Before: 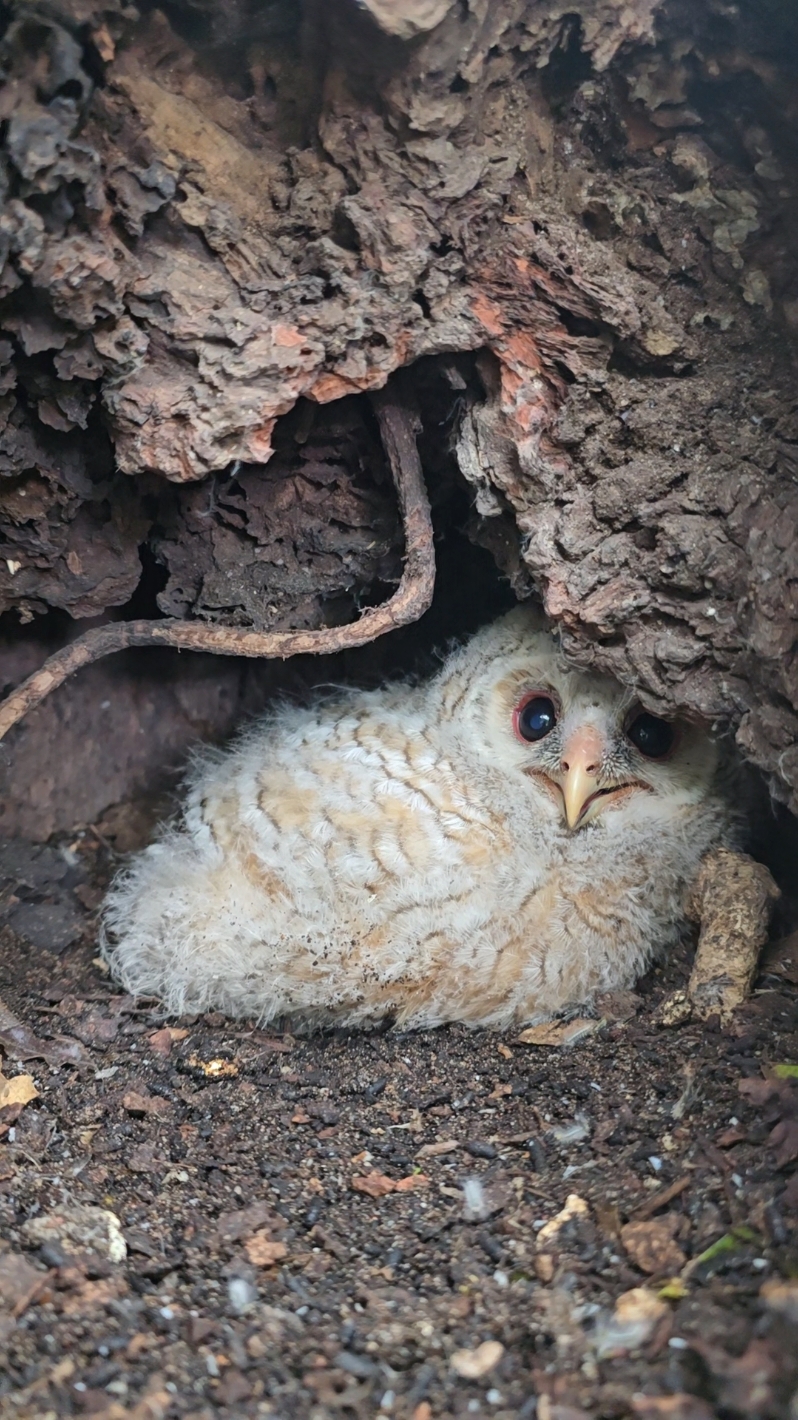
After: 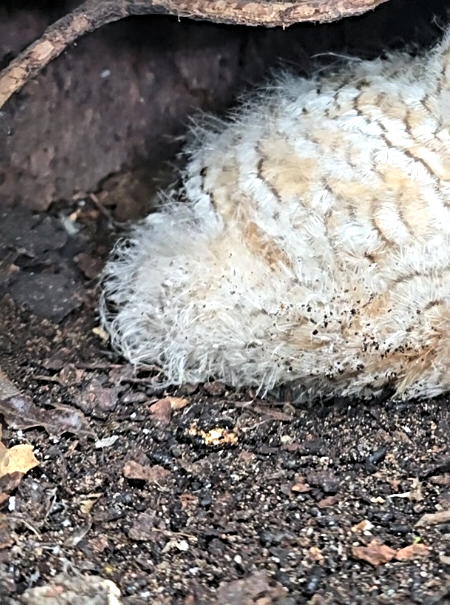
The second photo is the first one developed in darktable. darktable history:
tone equalizer: -8 EV -0.417 EV, -7 EV -0.389 EV, -6 EV -0.333 EV, -5 EV -0.222 EV, -3 EV 0.222 EV, -2 EV 0.333 EV, -1 EV 0.389 EV, +0 EV 0.417 EV, edges refinement/feathering 500, mask exposure compensation -1.57 EV, preserve details no
crop: top 44.483%, right 43.593%, bottom 12.892%
sharpen: radius 3.119
levels: levels [0.026, 0.507, 0.987]
